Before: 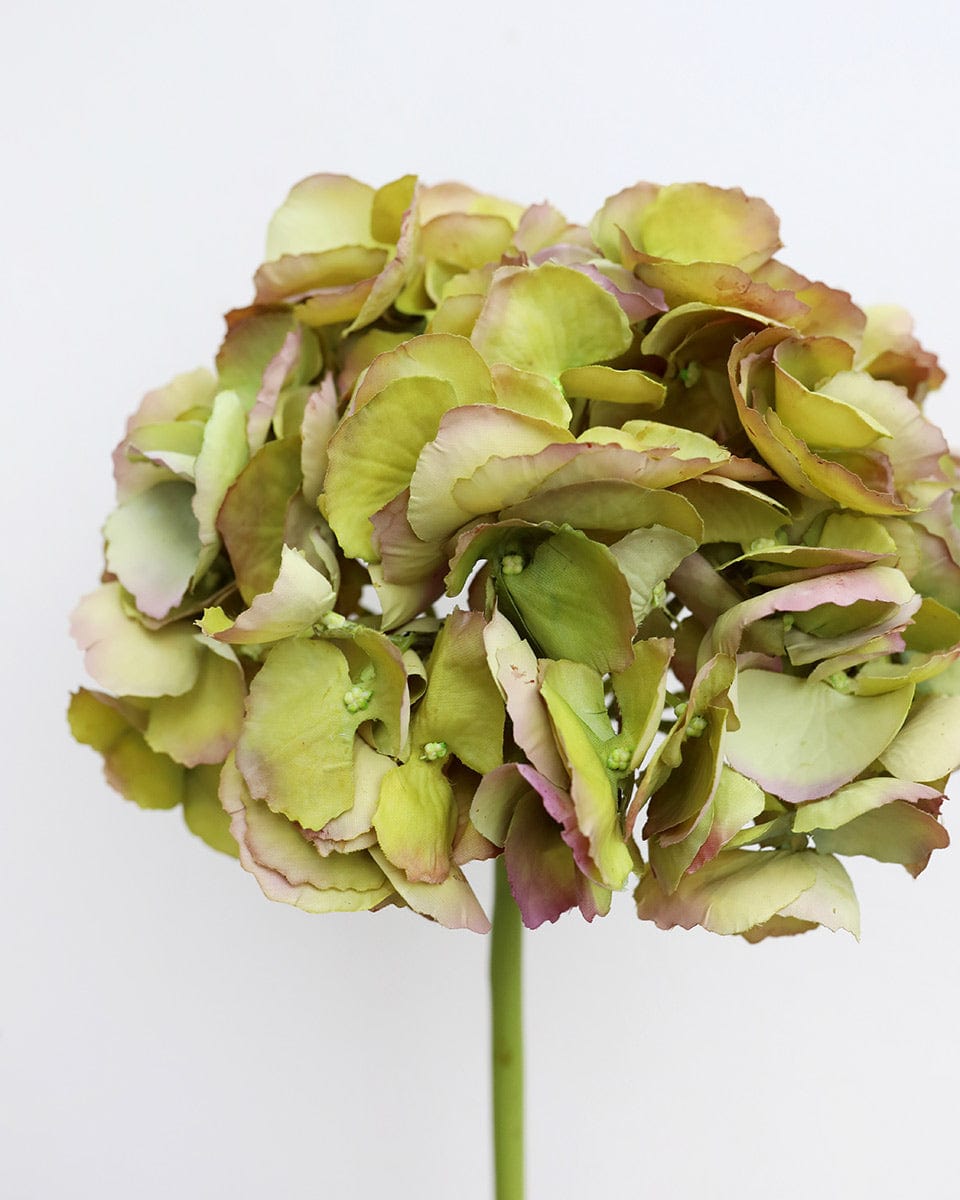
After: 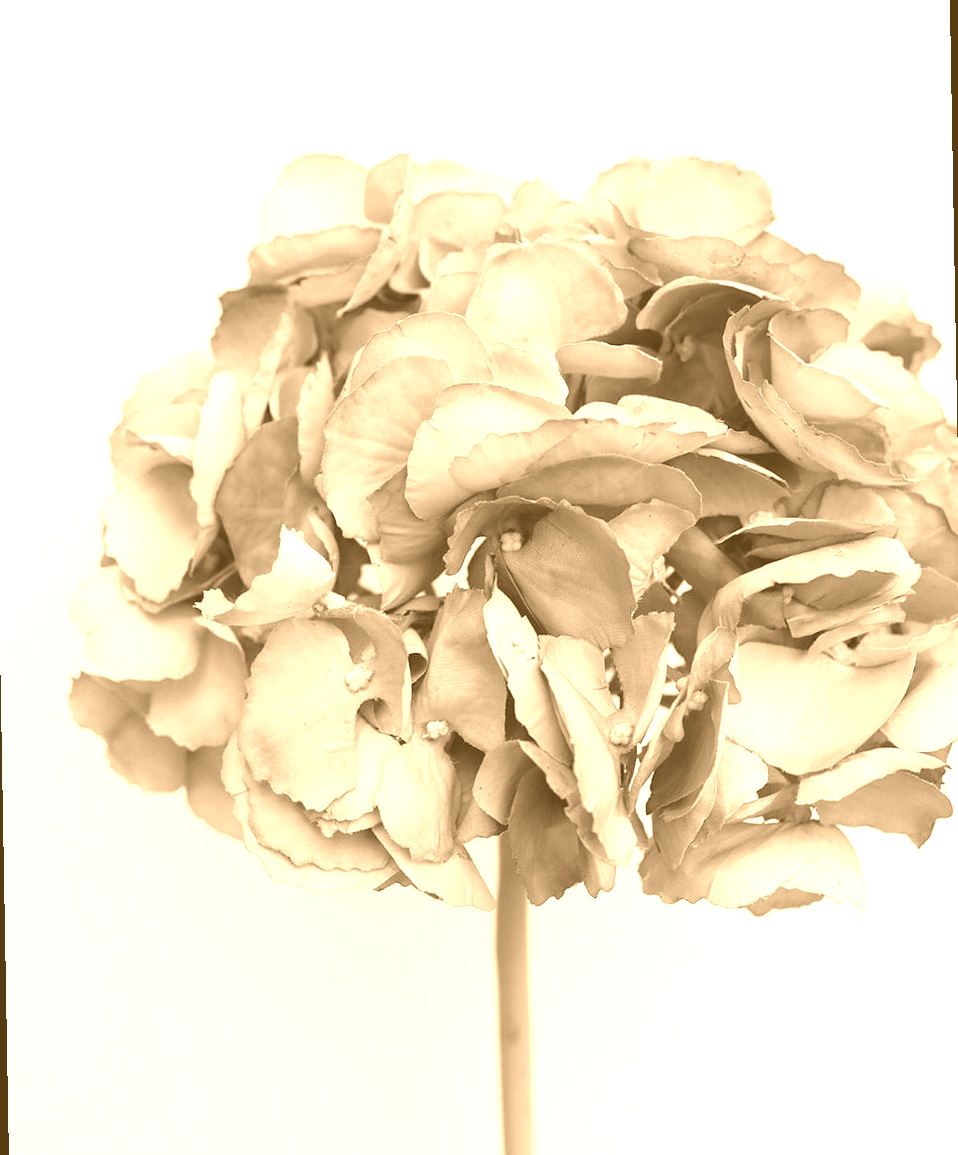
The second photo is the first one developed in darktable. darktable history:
colorize: hue 28.8°, source mix 100%
rotate and perspective: rotation -1°, crop left 0.011, crop right 0.989, crop top 0.025, crop bottom 0.975
